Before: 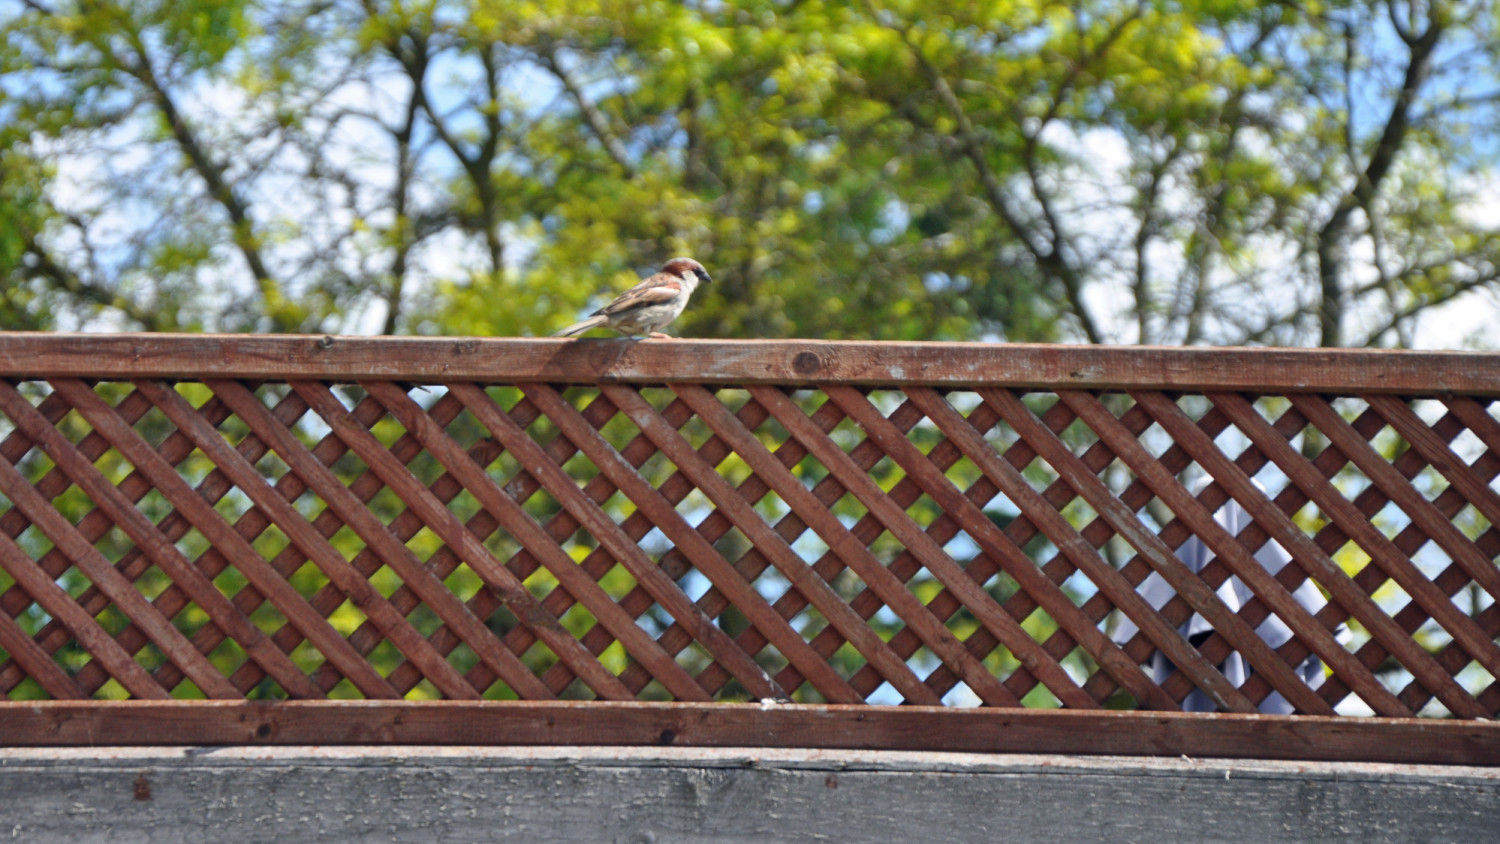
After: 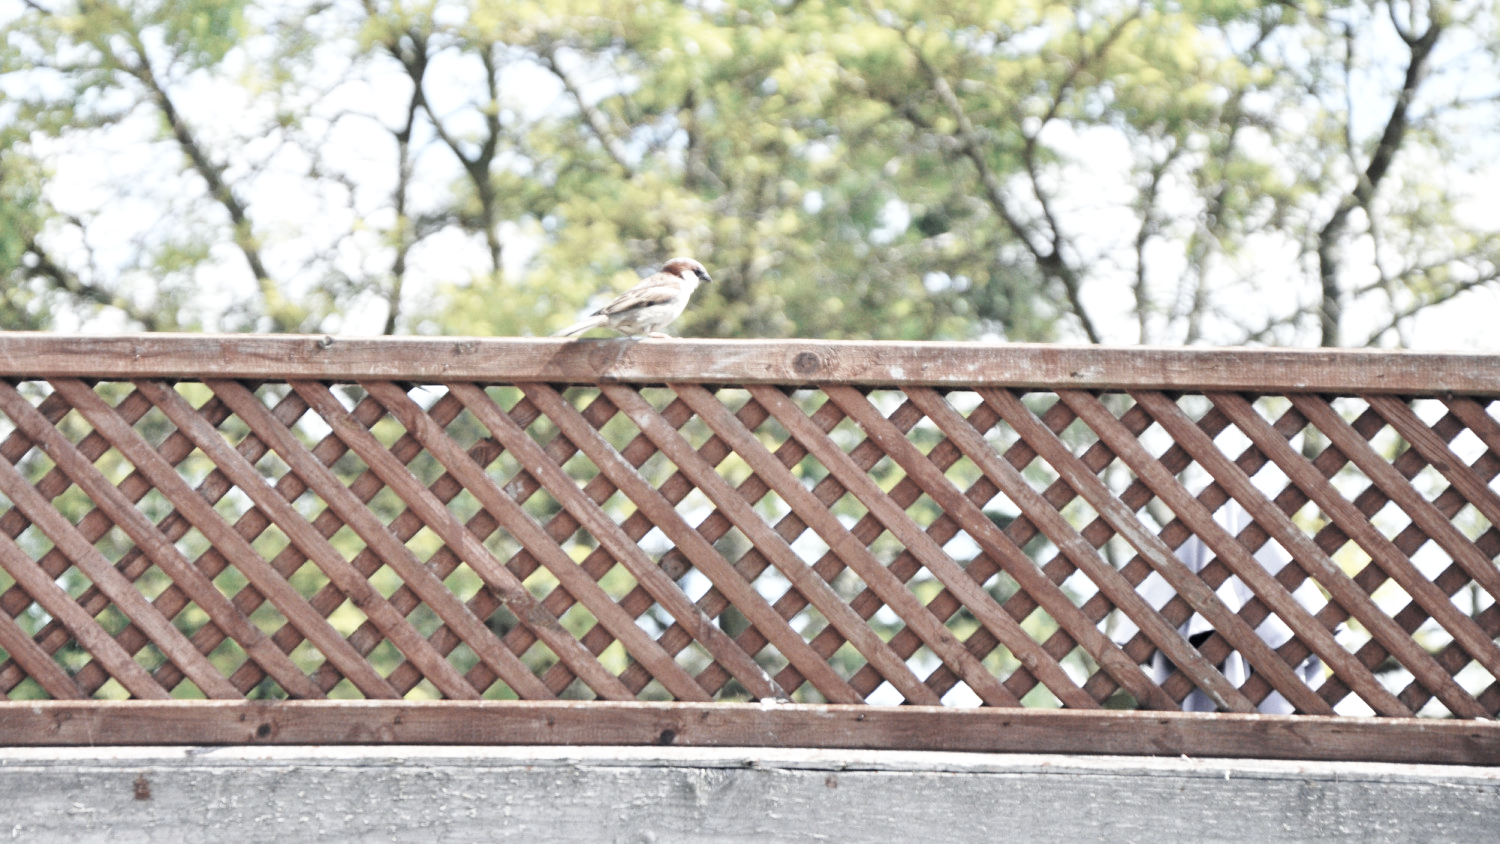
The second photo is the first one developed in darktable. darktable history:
exposure: black level correction 0.001, exposure 0.5 EV, compensate exposure bias true, compensate highlight preservation false
contrast brightness saturation: brightness 0.18, saturation -0.5
color zones: curves: ch0 [(0, 0.5) (0.125, 0.4) (0.25, 0.5) (0.375, 0.4) (0.5, 0.4) (0.625, 0.6) (0.75, 0.6) (0.875, 0.5)]; ch1 [(0, 0.35) (0.125, 0.45) (0.25, 0.35) (0.375, 0.35) (0.5, 0.35) (0.625, 0.35) (0.75, 0.45) (0.875, 0.35)]; ch2 [(0, 0.6) (0.125, 0.5) (0.25, 0.5) (0.375, 0.6) (0.5, 0.6) (0.625, 0.5) (0.75, 0.5) (0.875, 0.5)]
base curve: curves: ch0 [(0, 0) (0.028, 0.03) (0.121, 0.232) (0.46, 0.748) (0.859, 0.968) (1, 1)], preserve colors none
